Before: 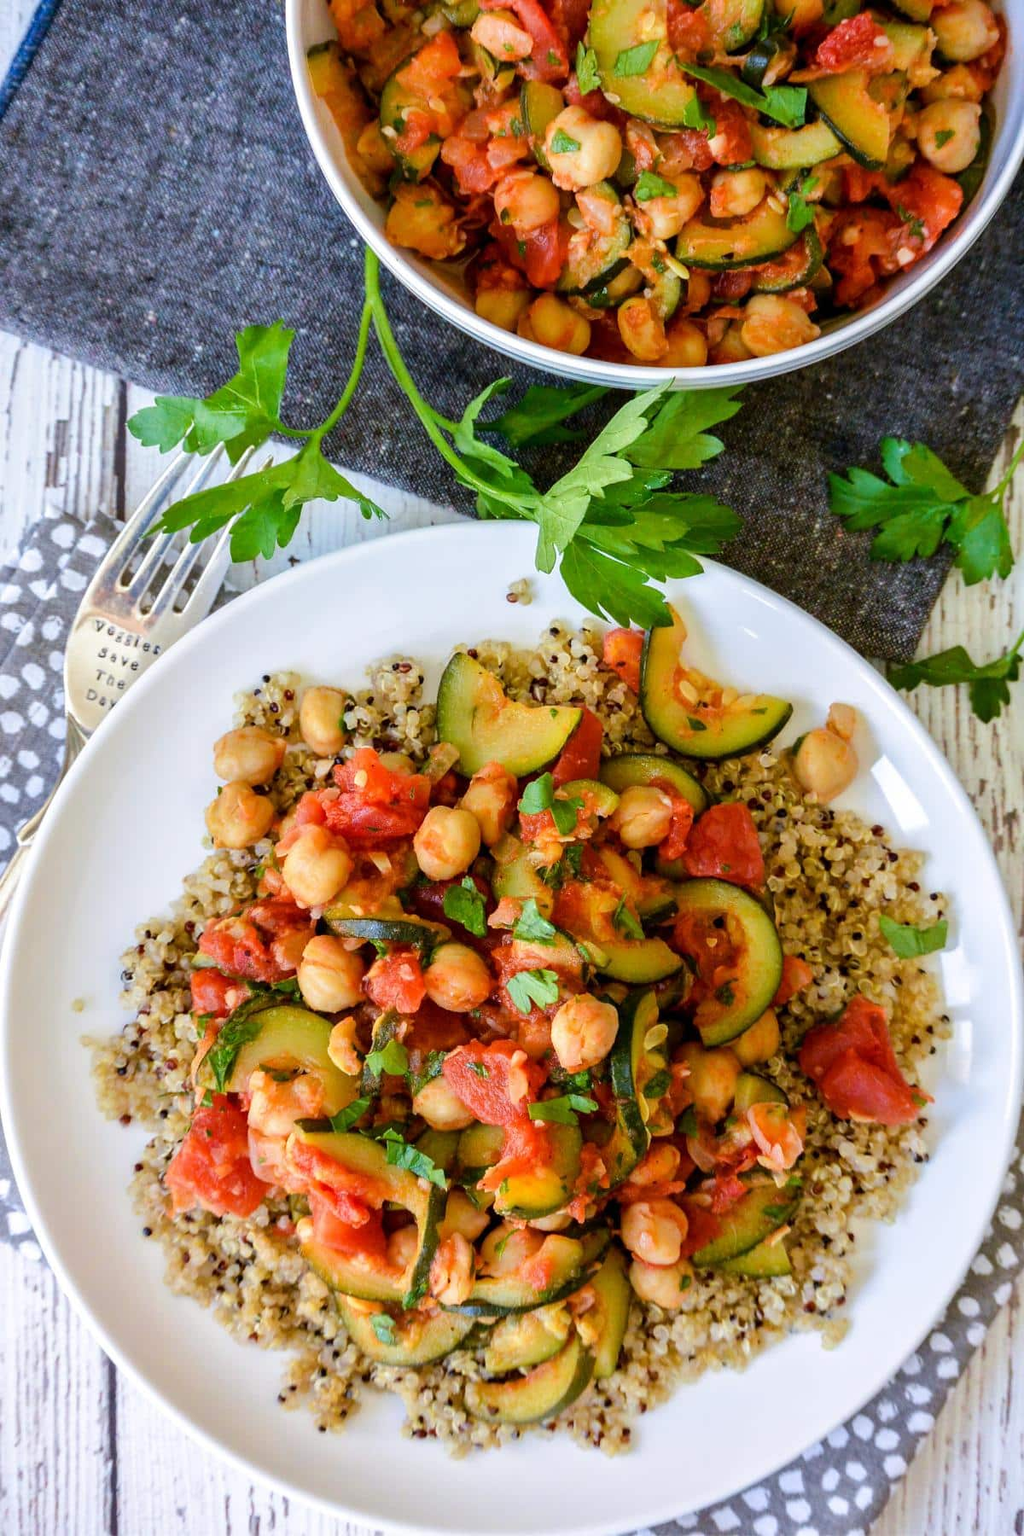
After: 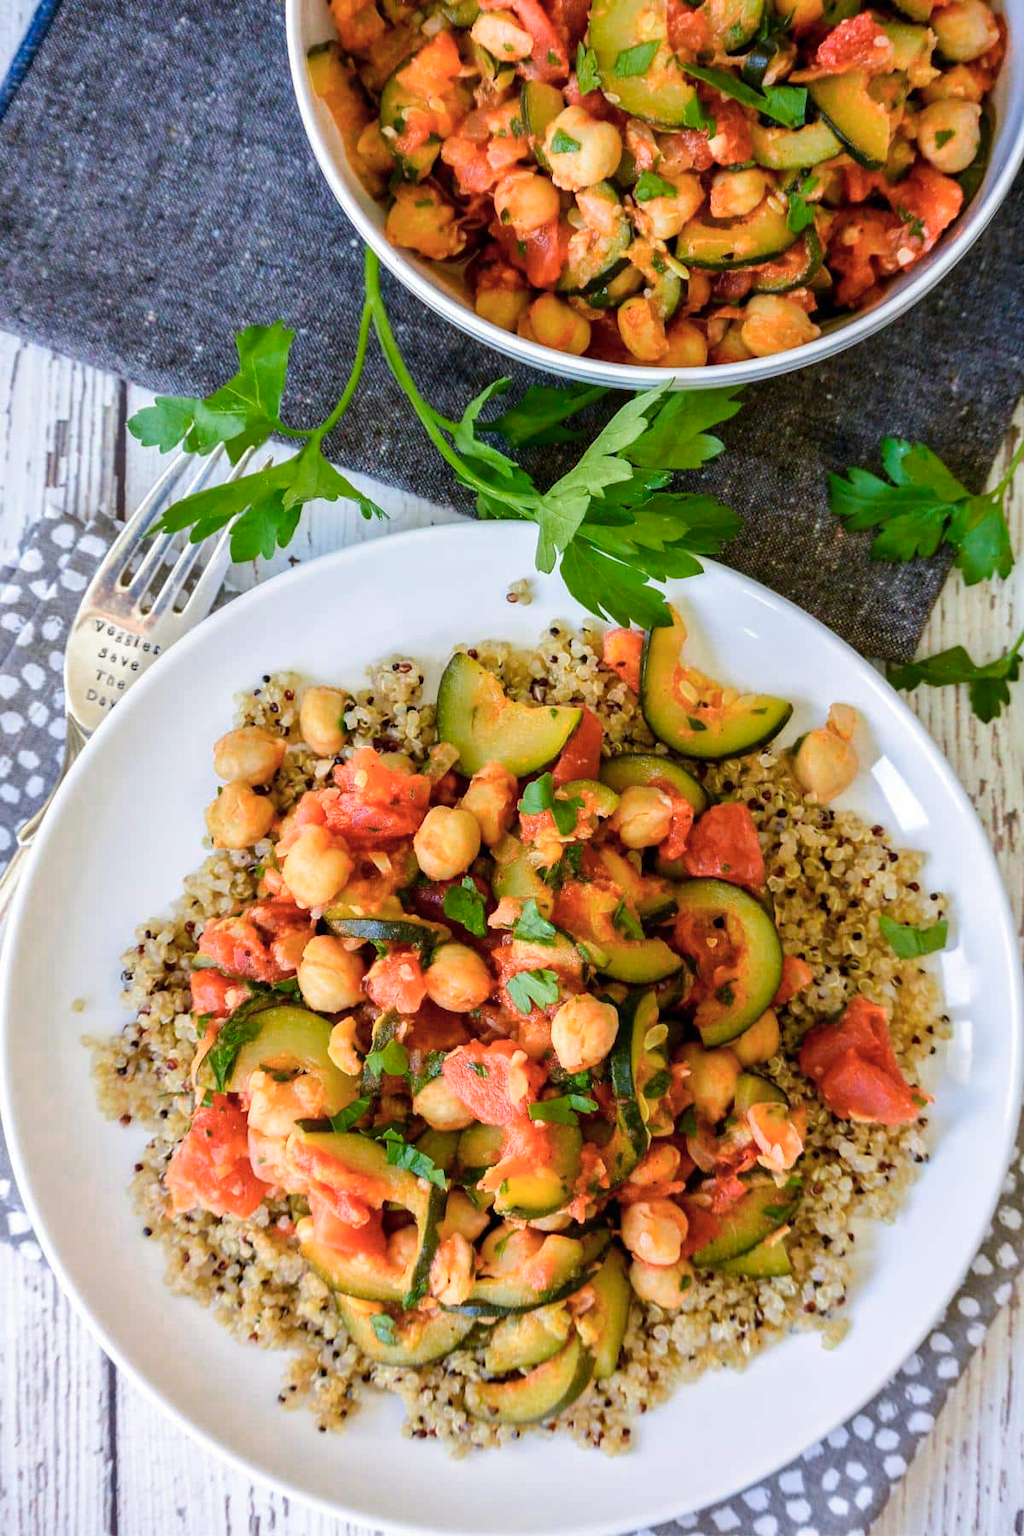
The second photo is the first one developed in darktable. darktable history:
color zones: curves: ch0 [(0, 0.465) (0.092, 0.596) (0.289, 0.464) (0.429, 0.453) (0.571, 0.464) (0.714, 0.455) (0.857, 0.462) (1, 0.465)]
exposure: compensate exposure bias true, compensate highlight preservation false
